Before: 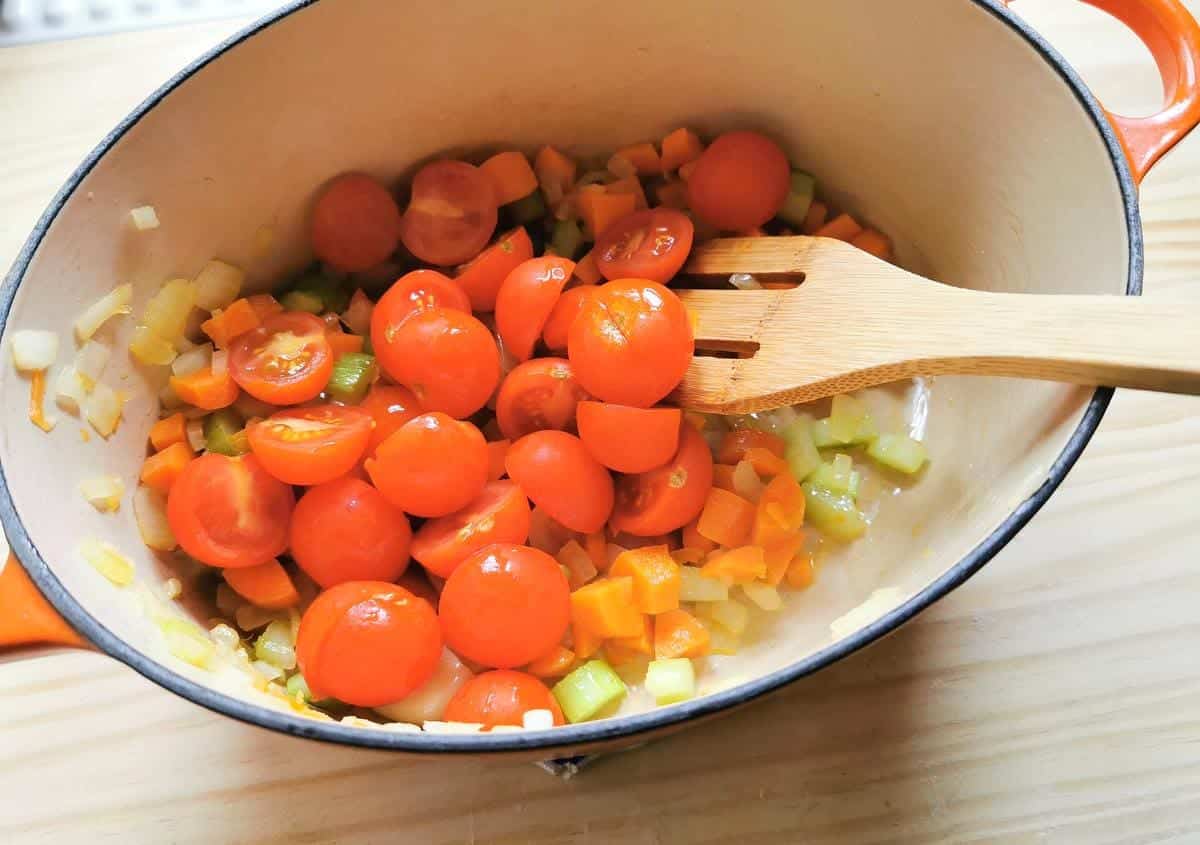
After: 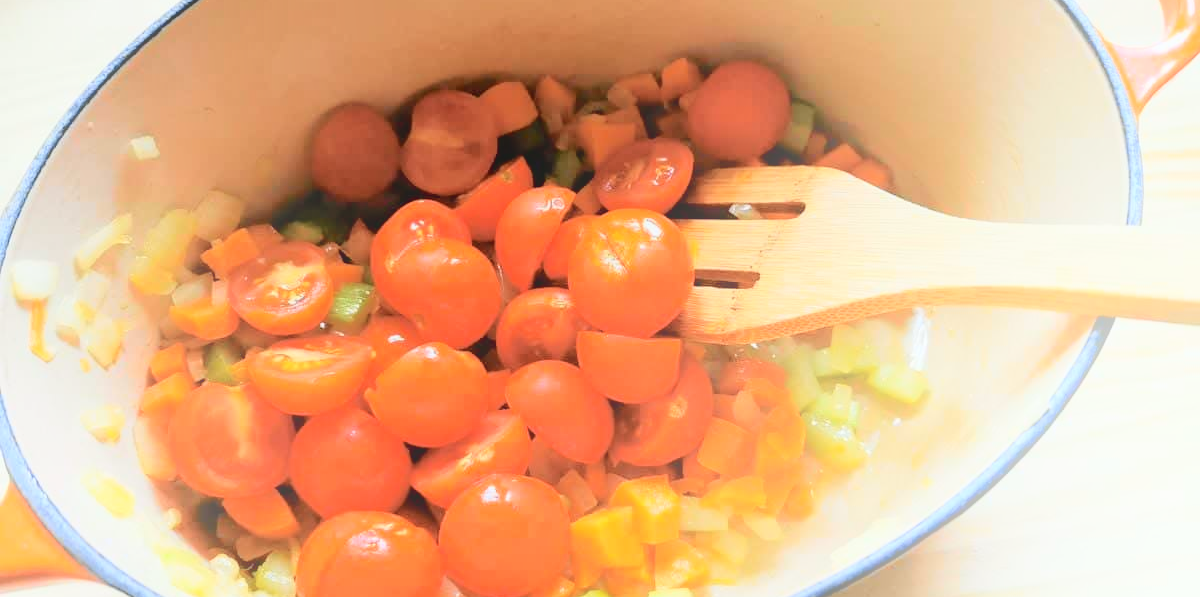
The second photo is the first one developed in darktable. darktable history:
crop and rotate: top 8.293%, bottom 20.996%
tone curve: curves: ch0 [(0, 0) (0.088, 0.042) (0.208, 0.176) (0.257, 0.267) (0.406, 0.483) (0.489, 0.556) (0.667, 0.73) (0.793, 0.851) (0.994, 0.974)]; ch1 [(0, 0) (0.161, 0.092) (0.35, 0.33) (0.392, 0.392) (0.457, 0.467) (0.505, 0.497) (0.537, 0.518) (0.553, 0.53) (0.58, 0.567) (0.739, 0.697) (1, 1)]; ch2 [(0, 0) (0.346, 0.362) (0.448, 0.419) (0.502, 0.499) (0.533, 0.517) (0.556, 0.533) (0.629, 0.619) (0.717, 0.678) (1, 1)], color space Lab, independent channels, preserve colors none
bloom: size 40%
contrast brightness saturation: saturation 0.18
